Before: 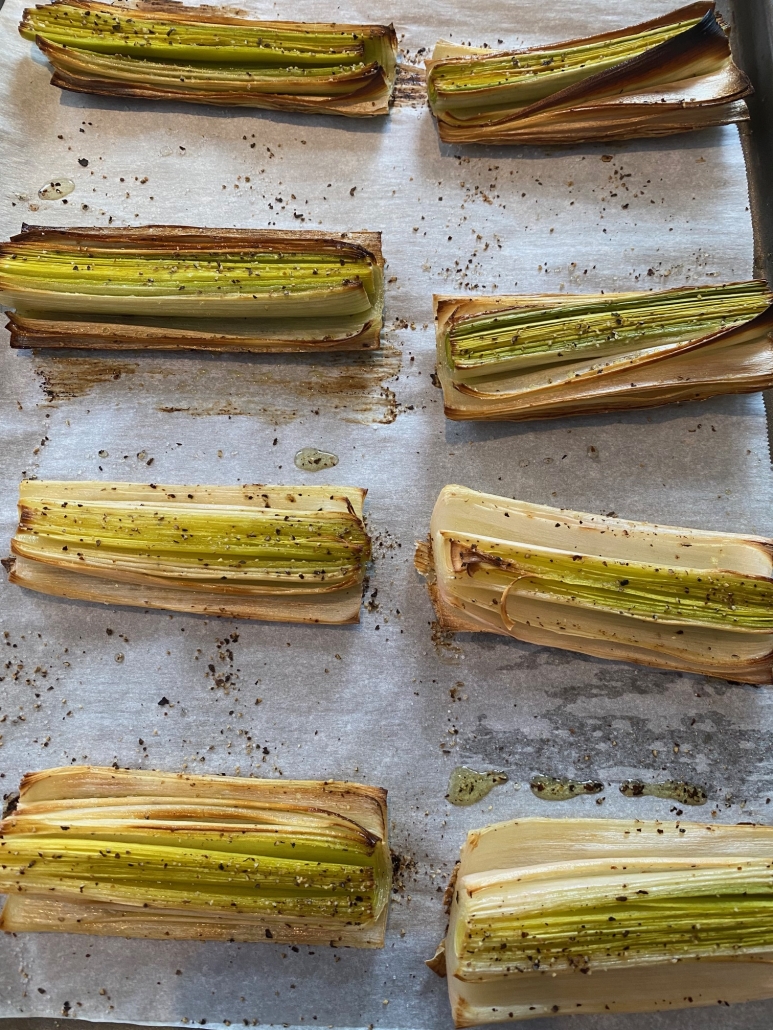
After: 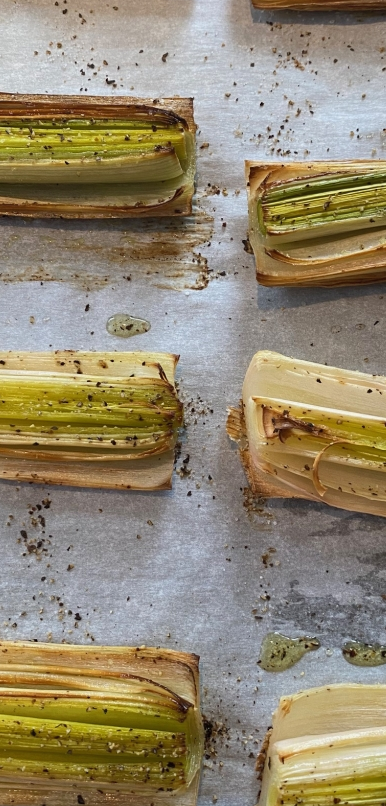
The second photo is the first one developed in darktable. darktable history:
shadows and highlights: shadows 25.16, highlights -25.36
crop and rotate: angle 0.013°, left 24.417%, top 13.052%, right 25.512%, bottom 8.601%
